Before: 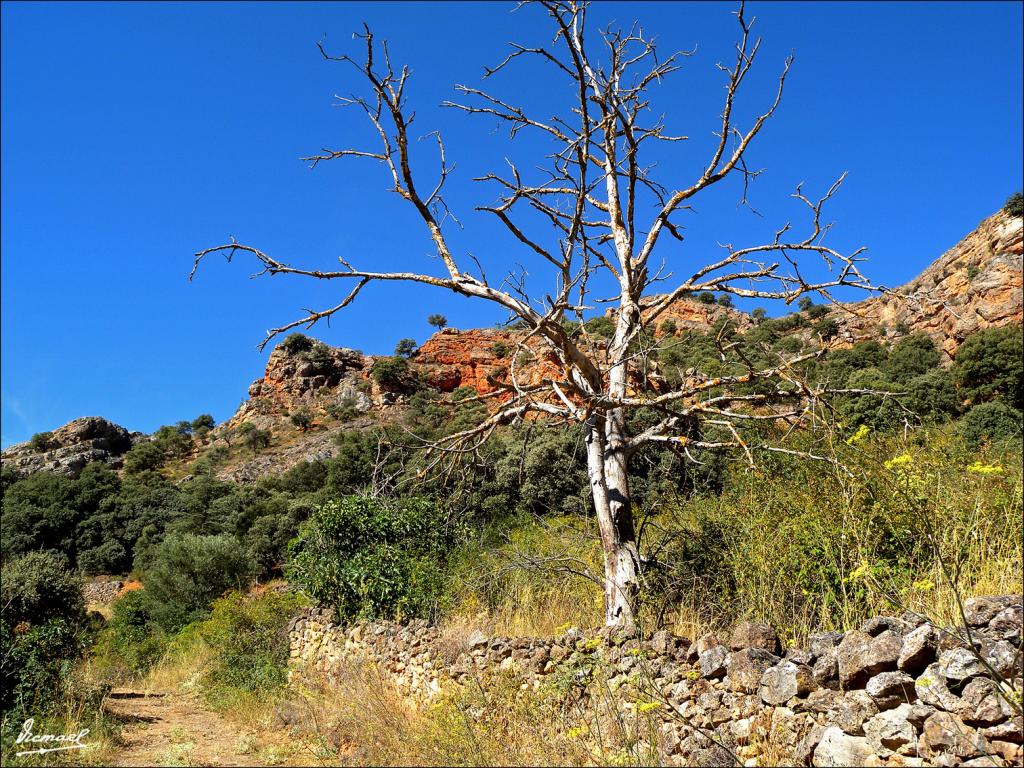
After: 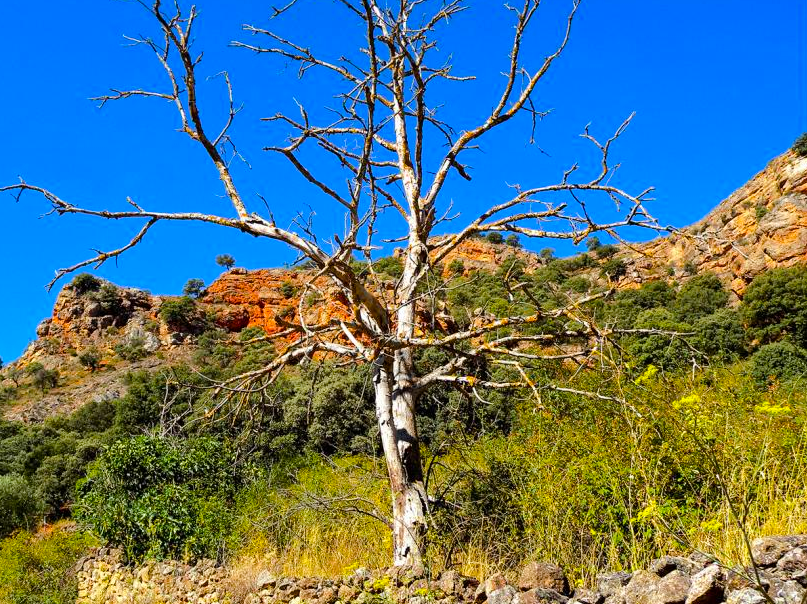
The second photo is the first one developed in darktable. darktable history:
crop and rotate: left 20.74%, top 7.912%, right 0.375%, bottom 13.378%
color balance rgb: perceptual saturation grading › global saturation 25%, perceptual brilliance grading › mid-tones 10%, perceptual brilliance grading › shadows 15%, global vibrance 20%
